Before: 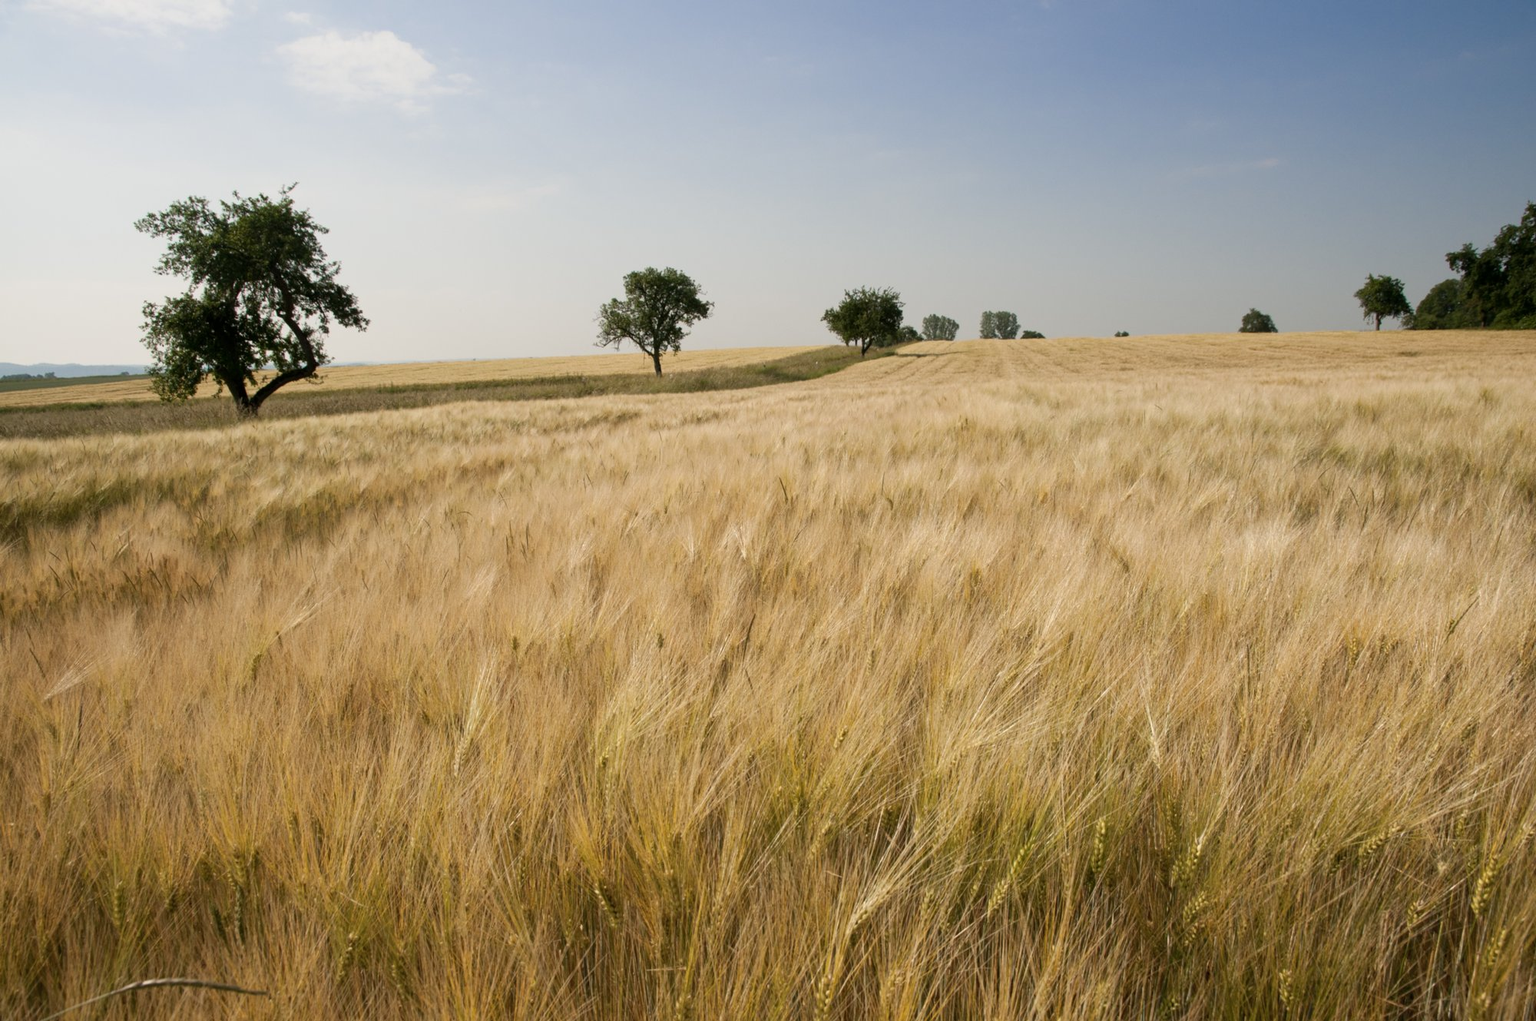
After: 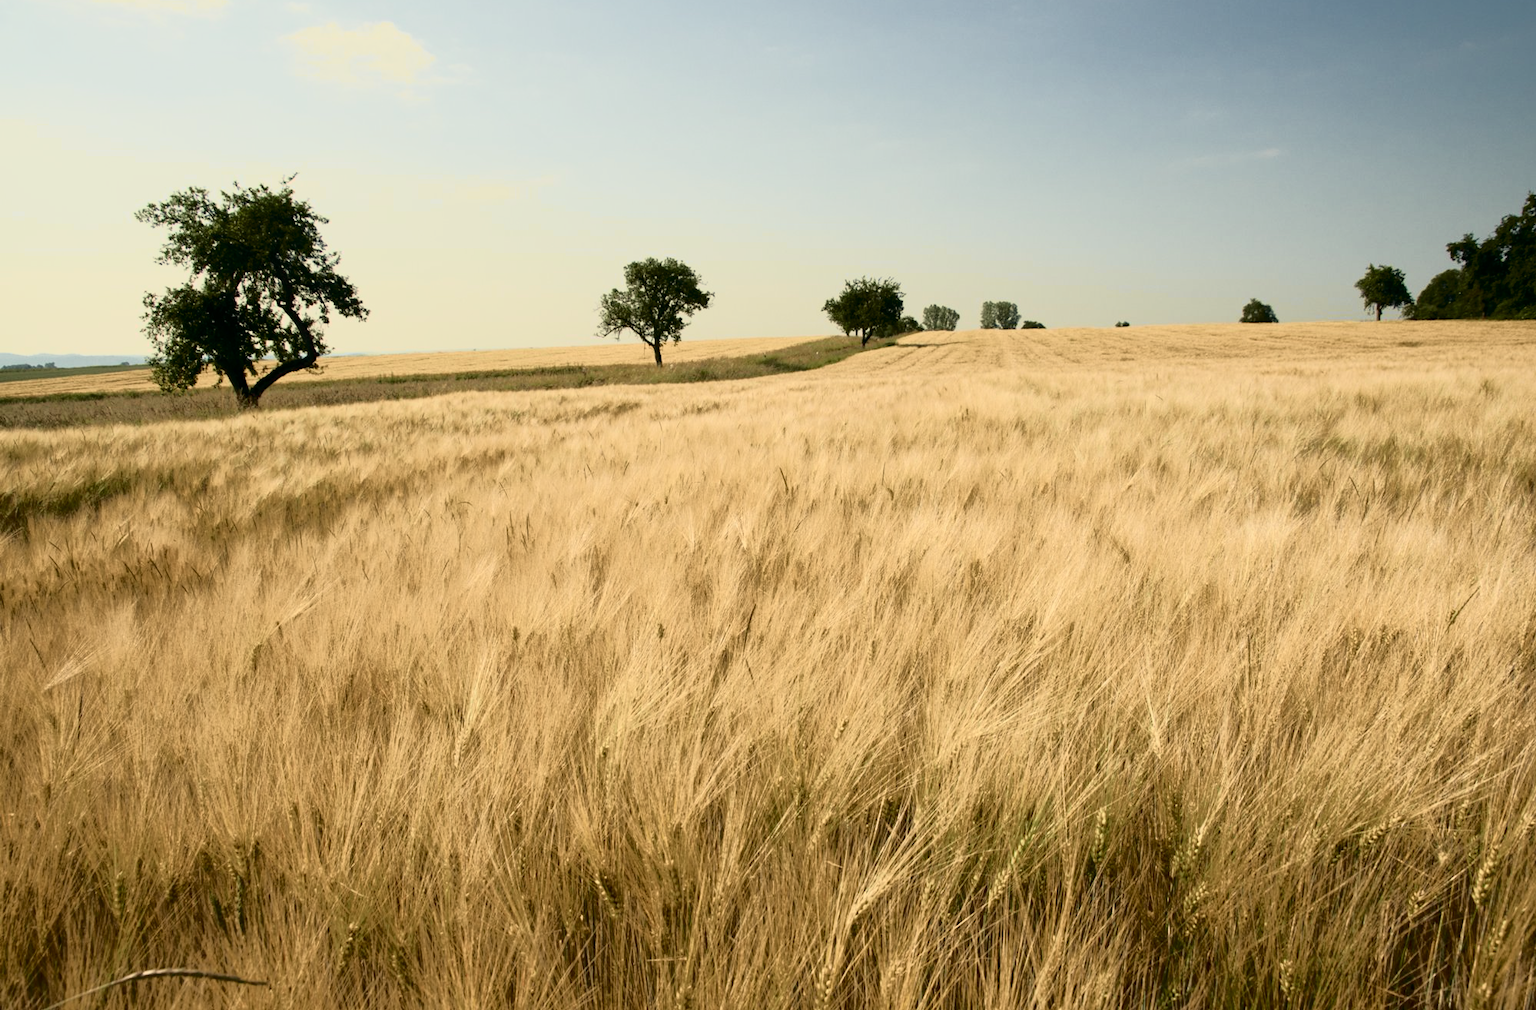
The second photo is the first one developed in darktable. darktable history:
white balance: red 1.029, blue 0.92
crop: top 1.049%, right 0.001%
tone curve: curves: ch0 [(0, 0) (0.081, 0.044) (0.192, 0.125) (0.283, 0.238) (0.416, 0.449) (0.495, 0.524) (0.661, 0.756) (0.788, 0.87) (1, 0.951)]; ch1 [(0, 0) (0.161, 0.092) (0.35, 0.33) (0.392, 0.392) (0.427, 0.426) (0.479, 0.472) (0.505, 0.497) (0.521, 0.524) (0.567, 0.56) (0.583, 0.592) (0.625, 0.627) (0.678, 0.733) (1, 1)]; ch2 [(0, 0) (0.346, 0.362) (0.404, 0.427) (0.502, 0.499) (0.531, 0.523) (0.544, 0.561) (0.58, 0.59) (0.629, 0.642) (0.717, 0.678) (1, 1)], color space Lab, independent channels, preserve colors none
